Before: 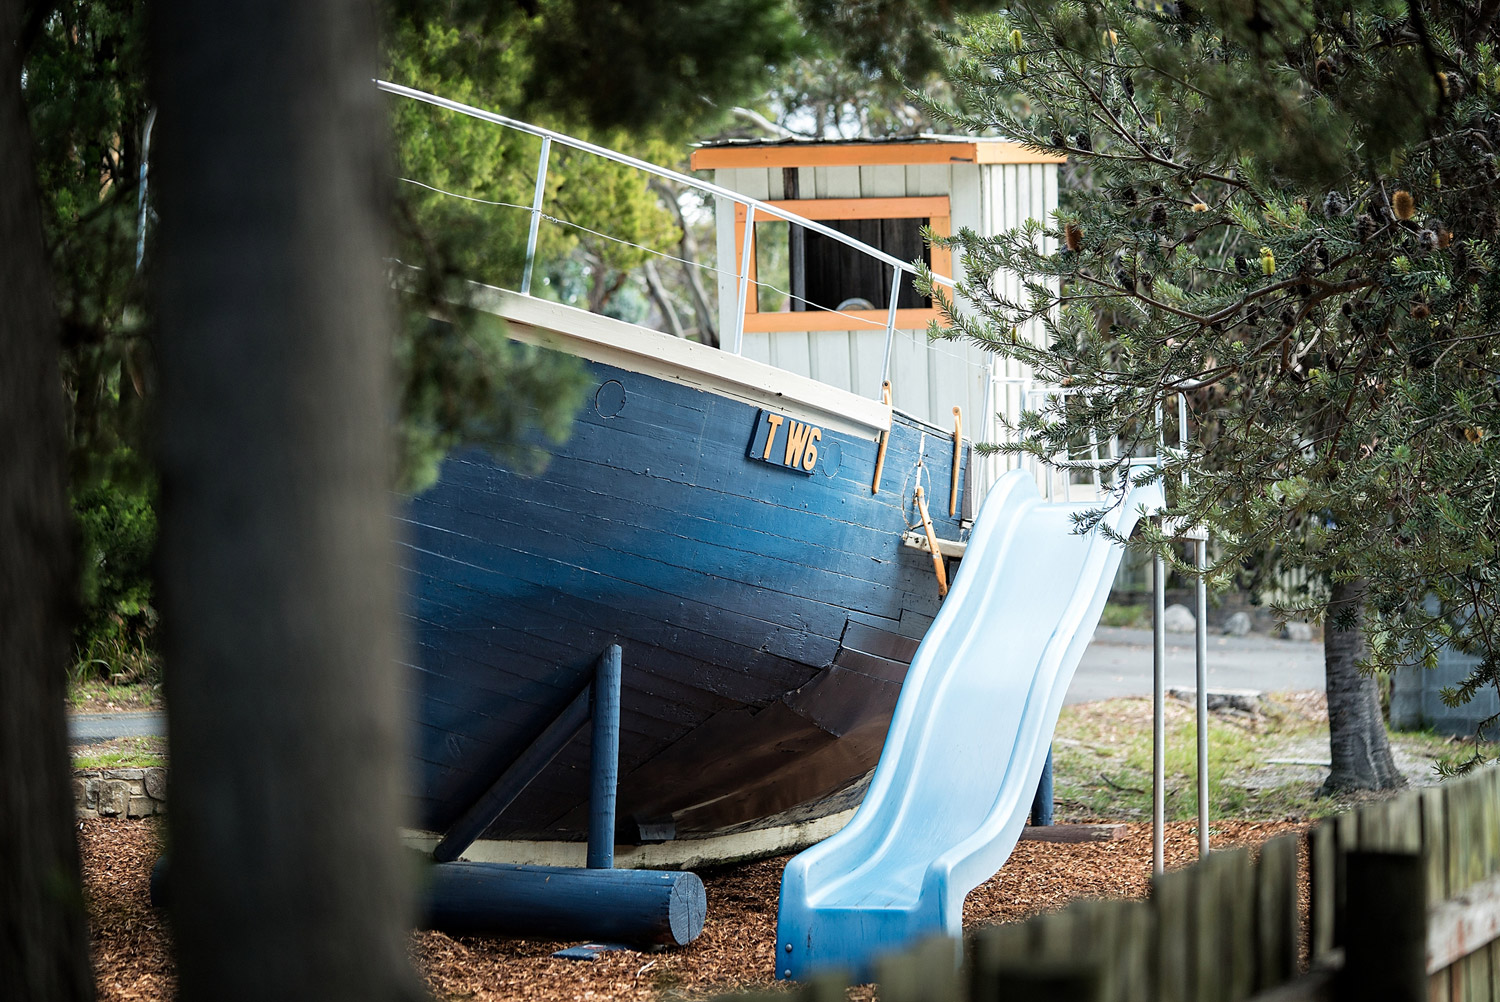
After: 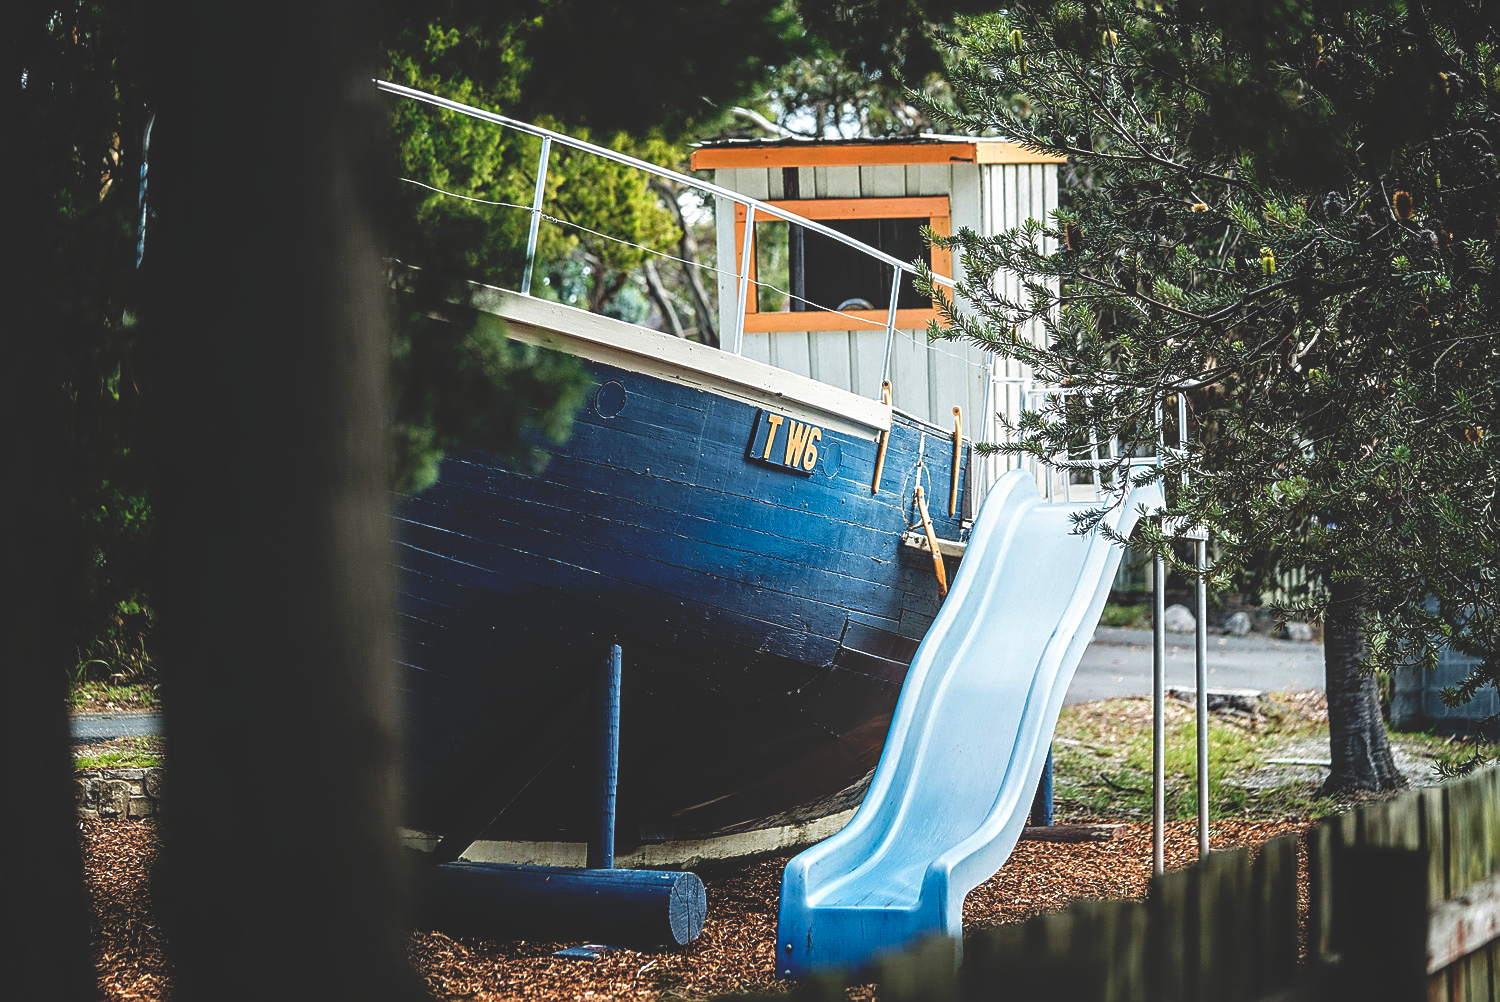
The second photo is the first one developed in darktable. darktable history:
local contrast: on, module defaults
sharpen: on, module defaults
base curve: curves: ch0 [(0, 0.02) (0.083, 0.036) (1, 1)], preserve colors none
